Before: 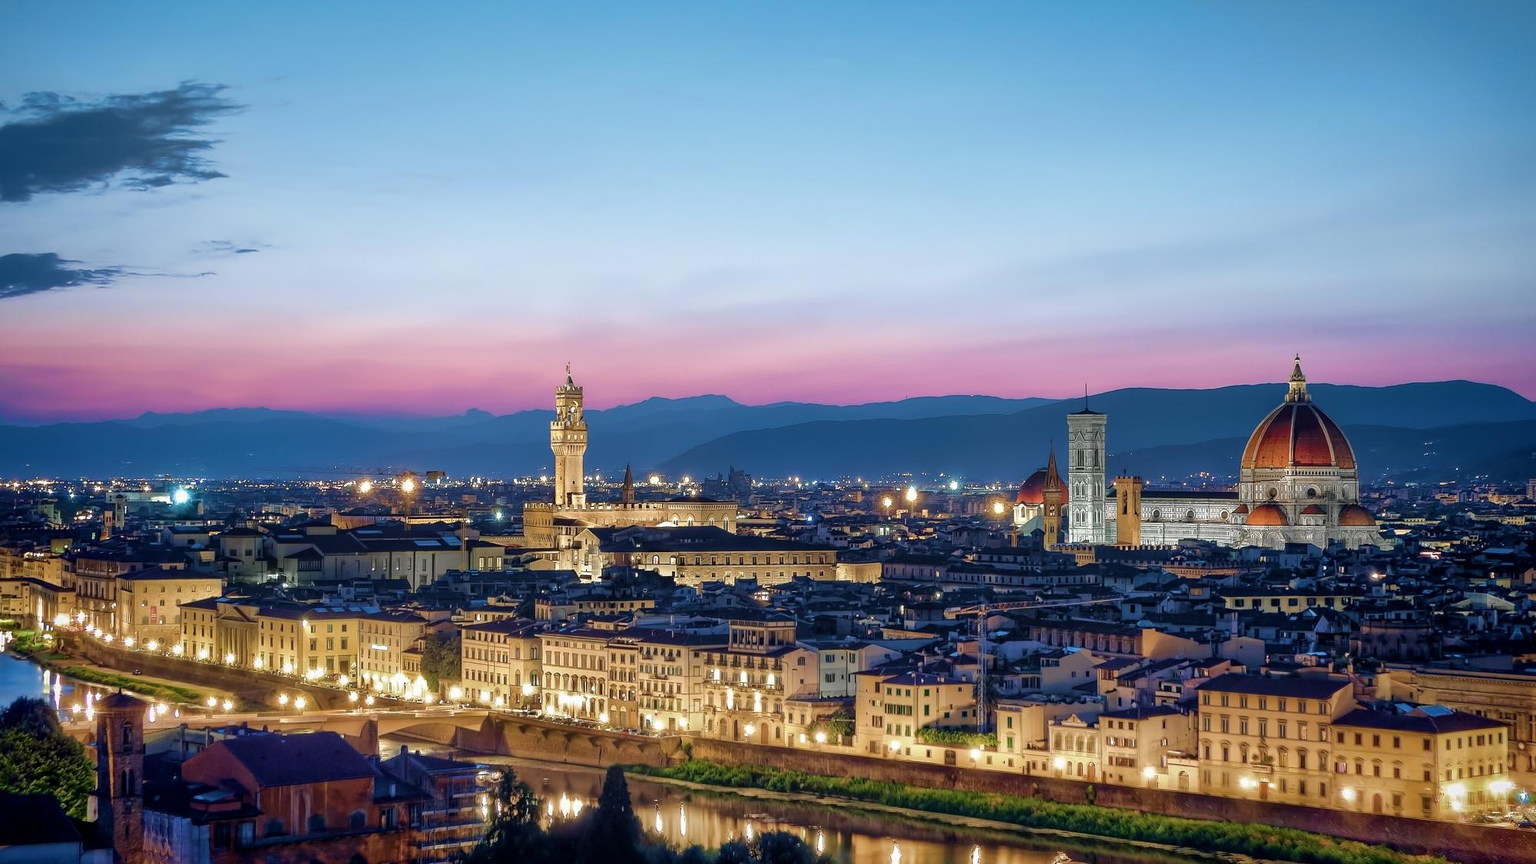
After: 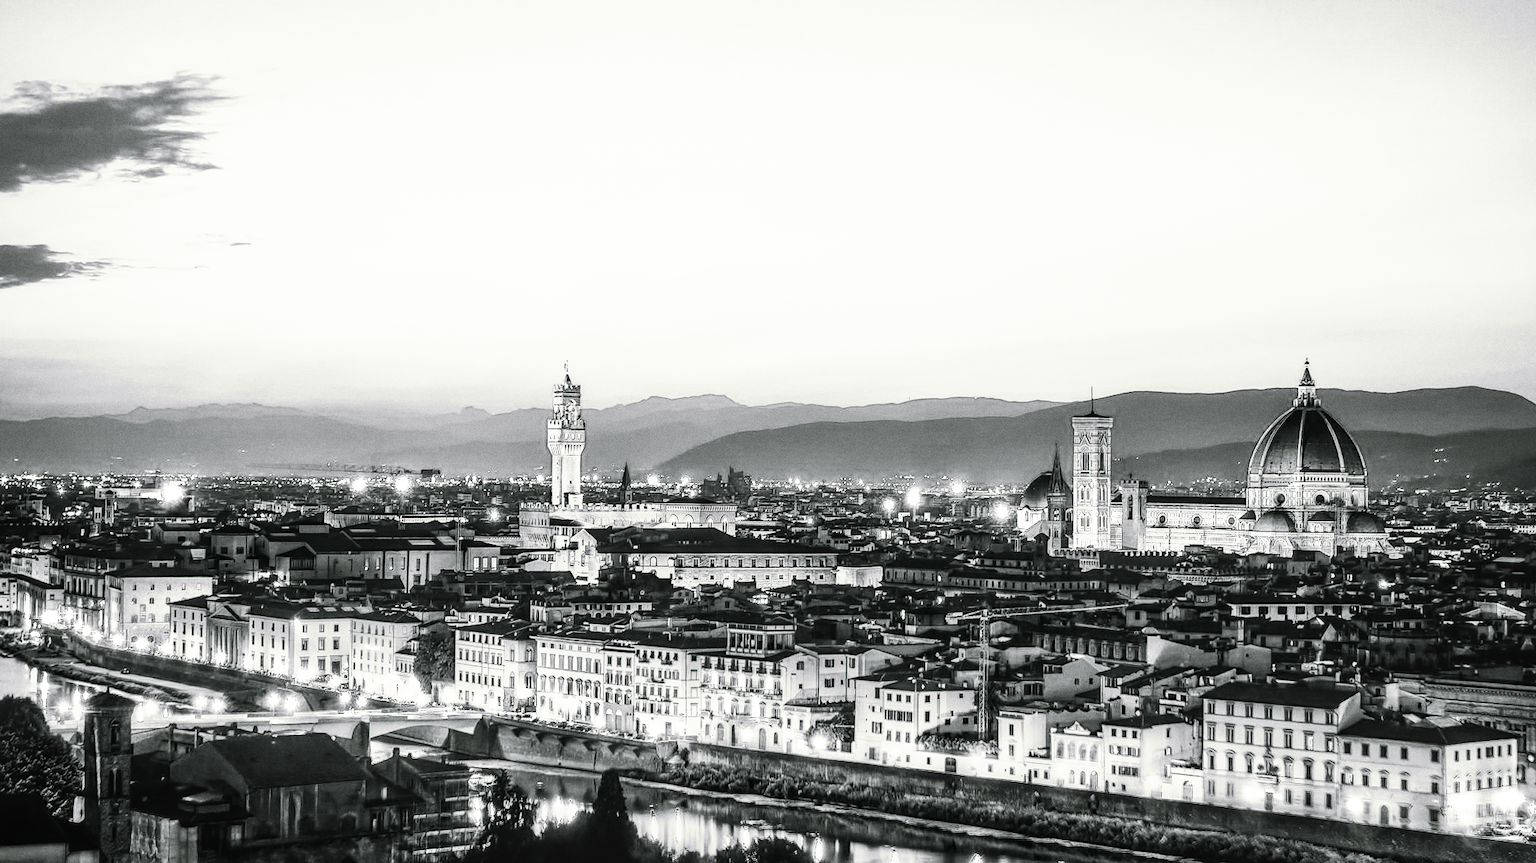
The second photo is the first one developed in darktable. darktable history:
color balance rgb: shadows lift › chroma 2%, shadows lift › hue 135.47°, highlights gain › chroma 2%, highlights gain › hue 291.01°, global offset › luminance 0.5%, perceptual saturation grading › global saturation -10.8%, perceptual saturation grading › highlights -26.83%, perceptual saturation grading › shadows 21.25%, perceptual brilliance grading › highlights 17.77%, perceptual brilliance grading › mid-tones 31.71%, perceptual brilliance grading › shadows -31.01%, global vibrance 24.91%
exposure: compensate highlight preservation false
crop and rotate: angle -0.5°
grain: coarseness 0.09 ISO
base curve: curves: ch0 [(0, 0) (0.007, 0.004) (0.027, 0.03) (0.046, 0.07) (0.207, 0.54) (0.442, 0.872) (0.673, 0.972) (1, 1)], preserve colors none
color calibration: output gray [0.22, 0.42, 0.37, 0], gray › normalize channels true, illuminant same as pipeline (D50), adaptation XYZ, x 0.346, y 0.359, gamut compression 0
local contrast: on, module defaults
split-toning: shadows › saturation 0.61, highlights › saturation 0.58, balance -28.74, compress 87.36%
